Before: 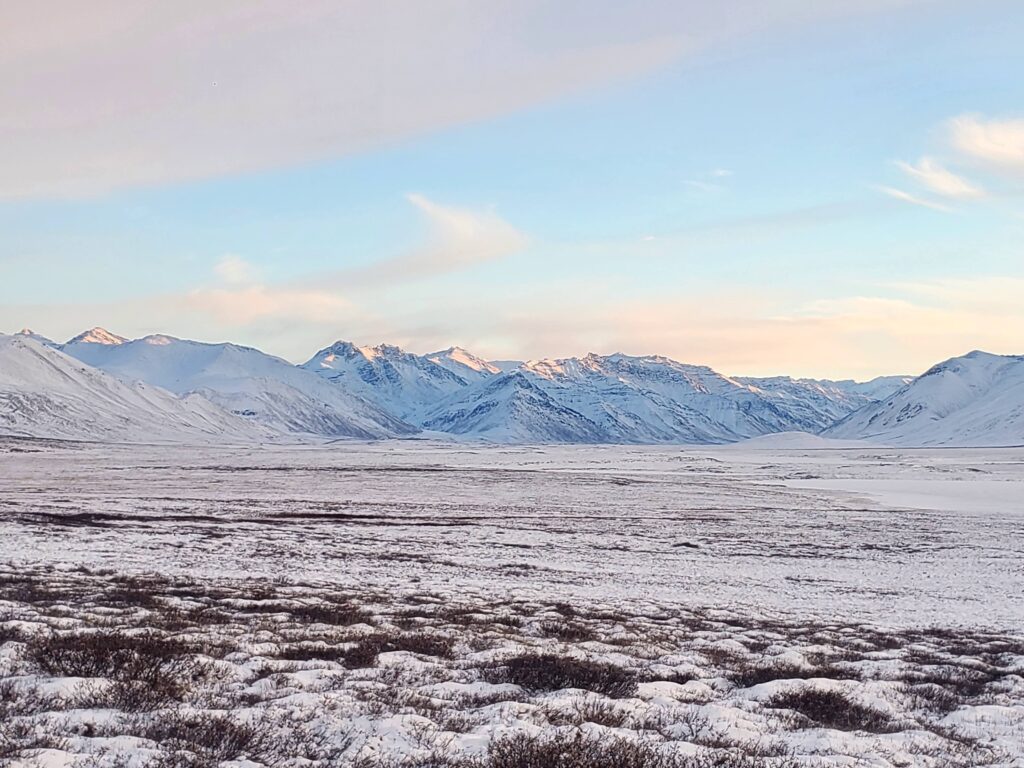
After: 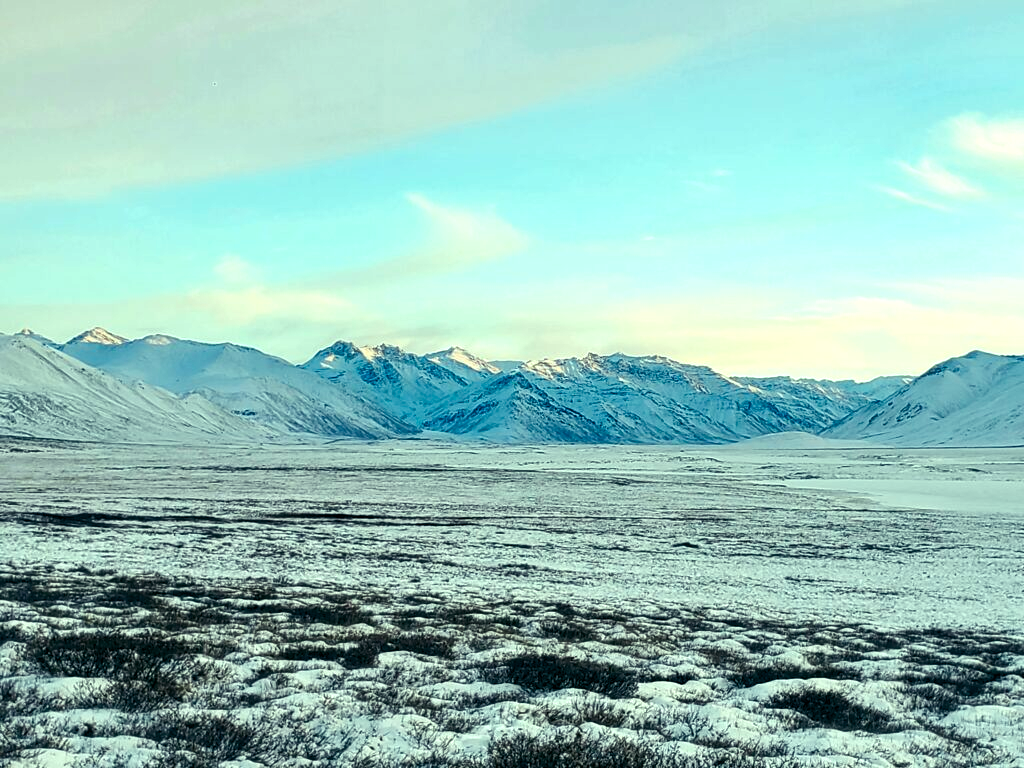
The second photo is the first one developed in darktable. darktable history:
tone equalizer: -7 EV 0.13 EV, smoothing diameter 25%, edges refinement/feathering 10, preserve details guided filter
color balance rgb: shadows lift › luminance -7.7%, shadows lift › chroma 2.13%, shadows lift › hue 165.27°, power › luminance -7.77%, power › chroma 1.1%, power › hue 215.88°, highlights gain › luminance 15.15%, highlights gain › chroma 7%, highlights gain › hue 125.57°, global offset › luminance -0.33%, global offset › chroma 0.11%, global offset › hue 165.27°, perceptual saturation grading › global saturation 24.42%, perceptual saturation grading › highlights -24.42%, perceptual saturation grading › mid-tones 24.42%, perceptual saturation grading › shadows 40%, perceptual brilliance grading › global brilliance -5%, perceptual brilliance grading › highlights 24.42%, perceptual brilliance grading › mid-tones 7%, perceptual brilliance grading › shadows -5%
contrast brightness saturation: saturation -0.05
exposure: exposure -0.462 EV, compensate highlight preservation false
